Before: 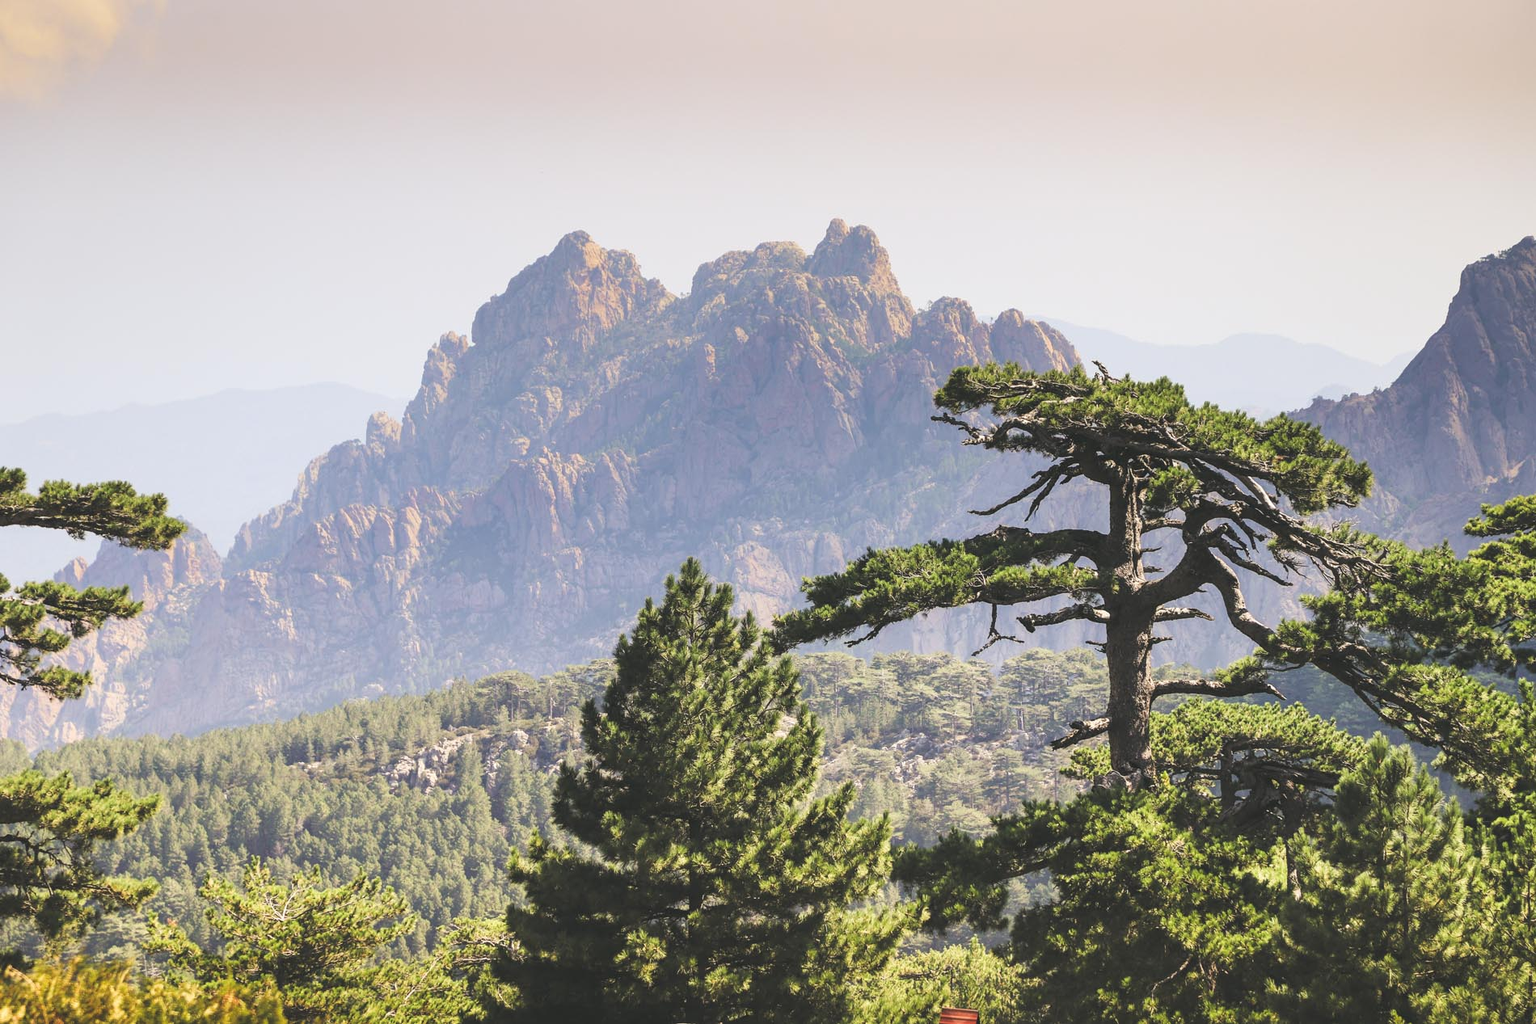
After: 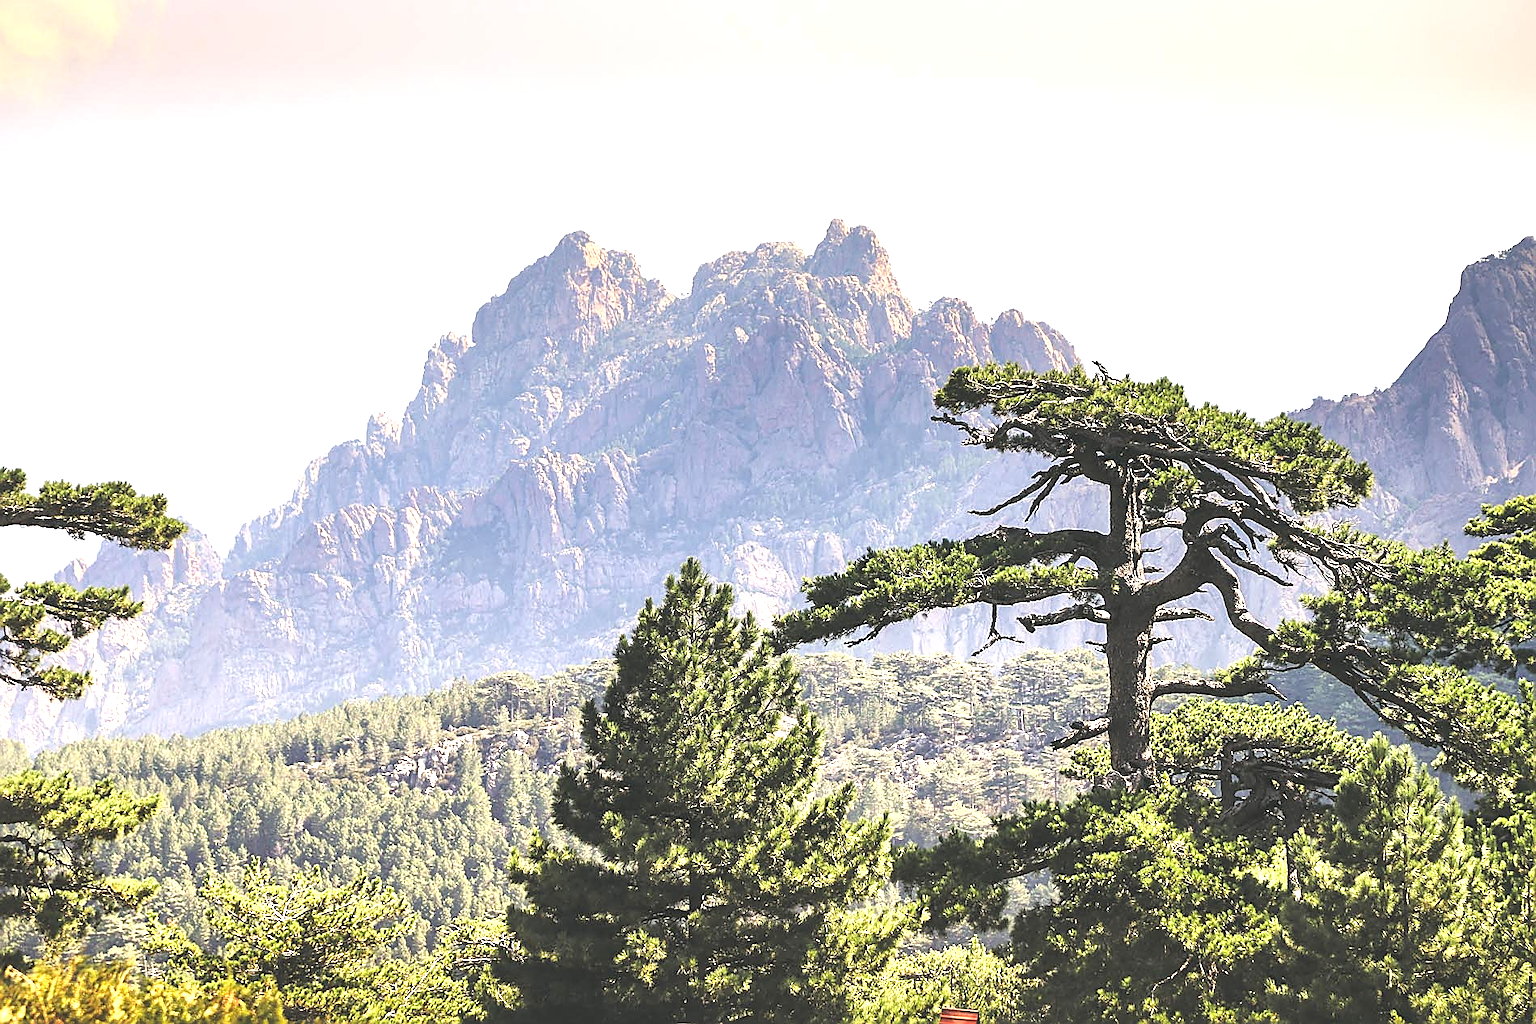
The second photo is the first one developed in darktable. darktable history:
sharpen: radius 1.4, amount 1.25, threshold 0.7
exposure: black level correction 0, exposure 0.7 EV, compensate exposure bias true, compensate highlight preservation false
local contrast: mode bilateral grid, contrast 20, coarseness 50, detail 140%, midtone range 0.2
